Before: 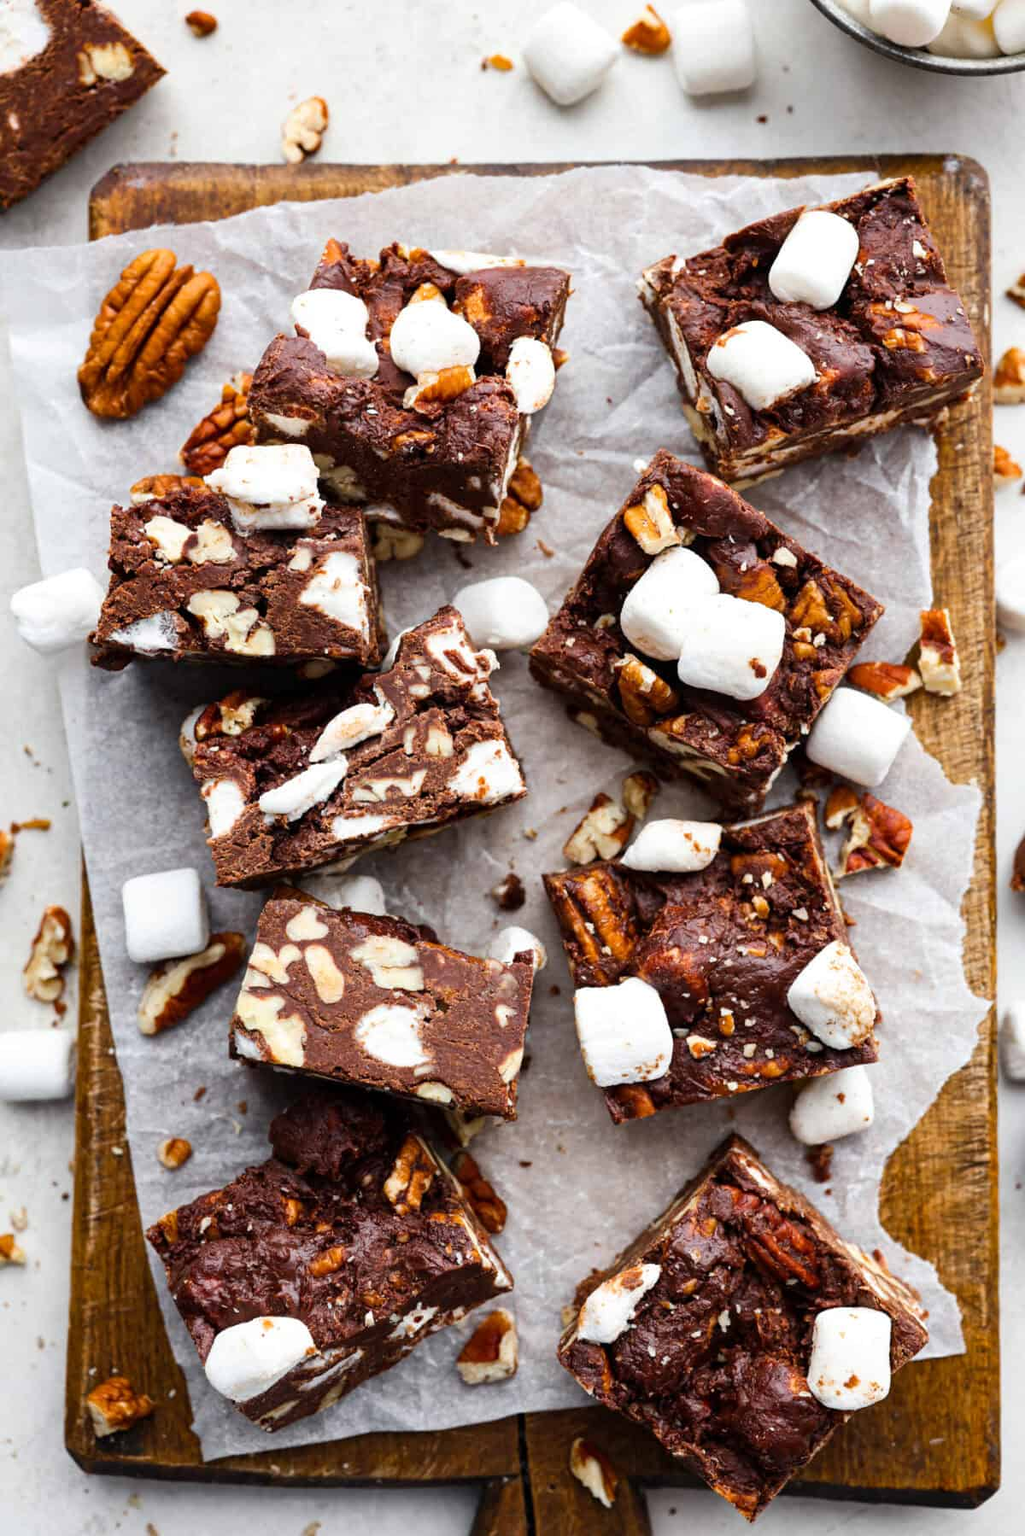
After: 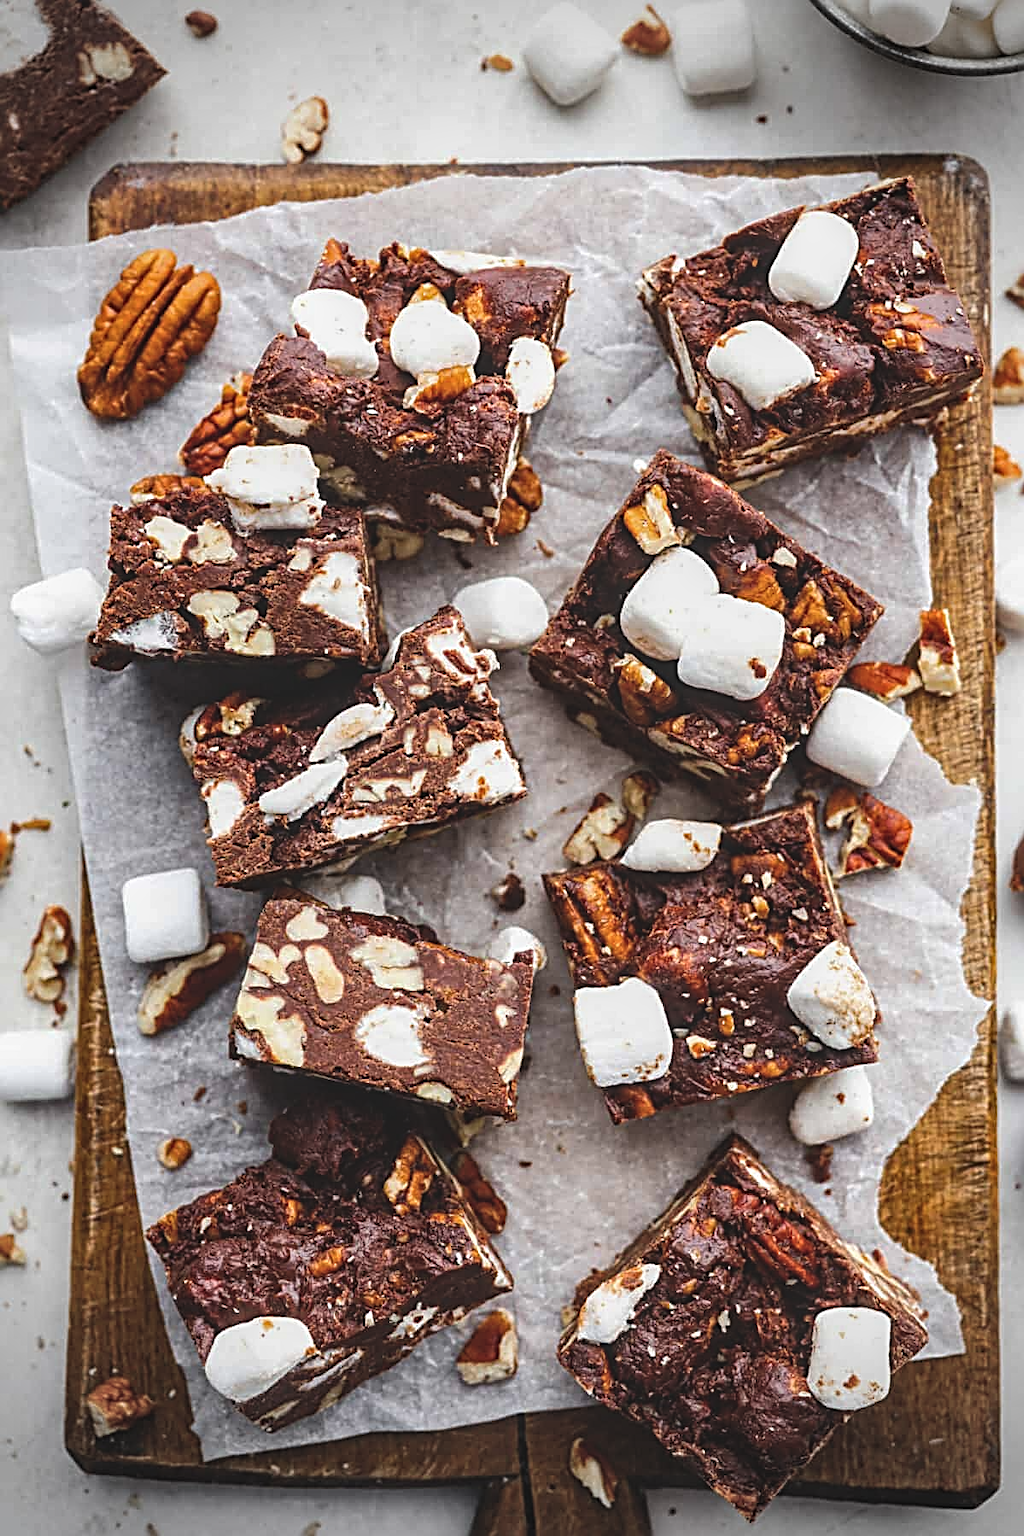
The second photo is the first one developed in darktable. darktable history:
sharpen: radius 3.025, amount 0.757
local contrast: on, module defaults
vignetting: fall-off radius 31.48%, brightness -0.472
white balance: emerald 1
exposure: black level correction -0.015, exposure -0.125 EV, compensate highlight preservation false
shadows and highlights: shadows 25, highlights -25
